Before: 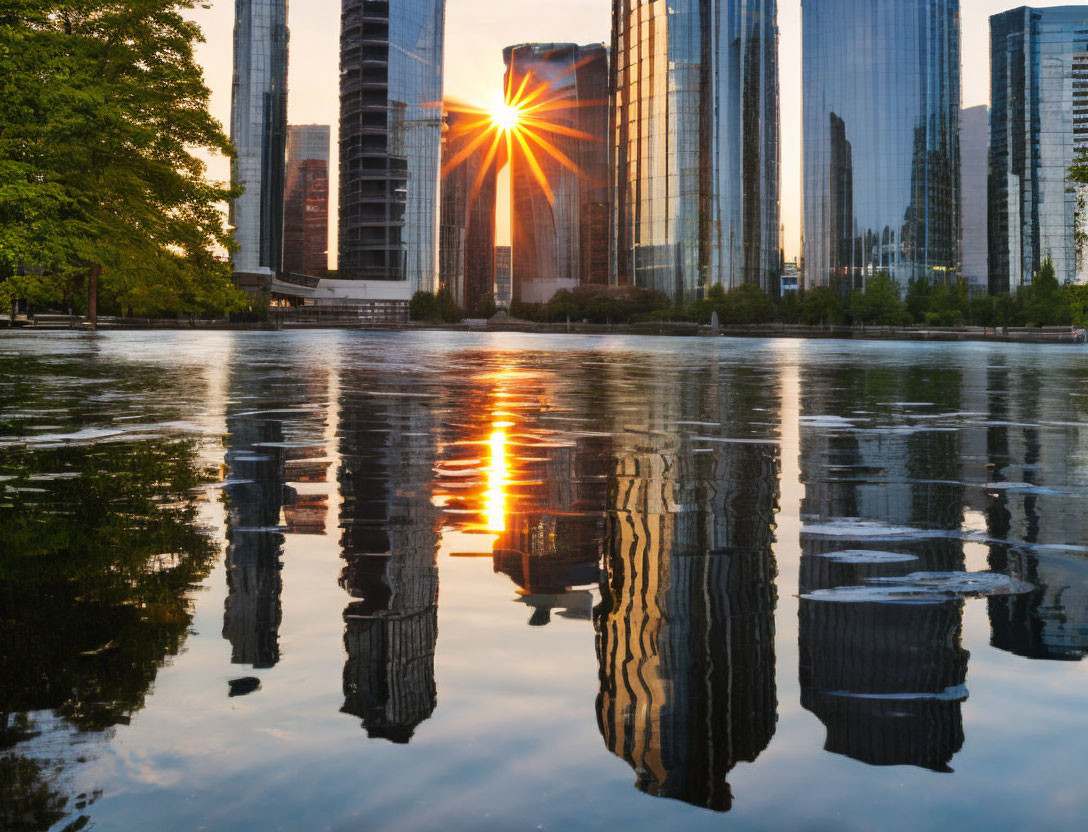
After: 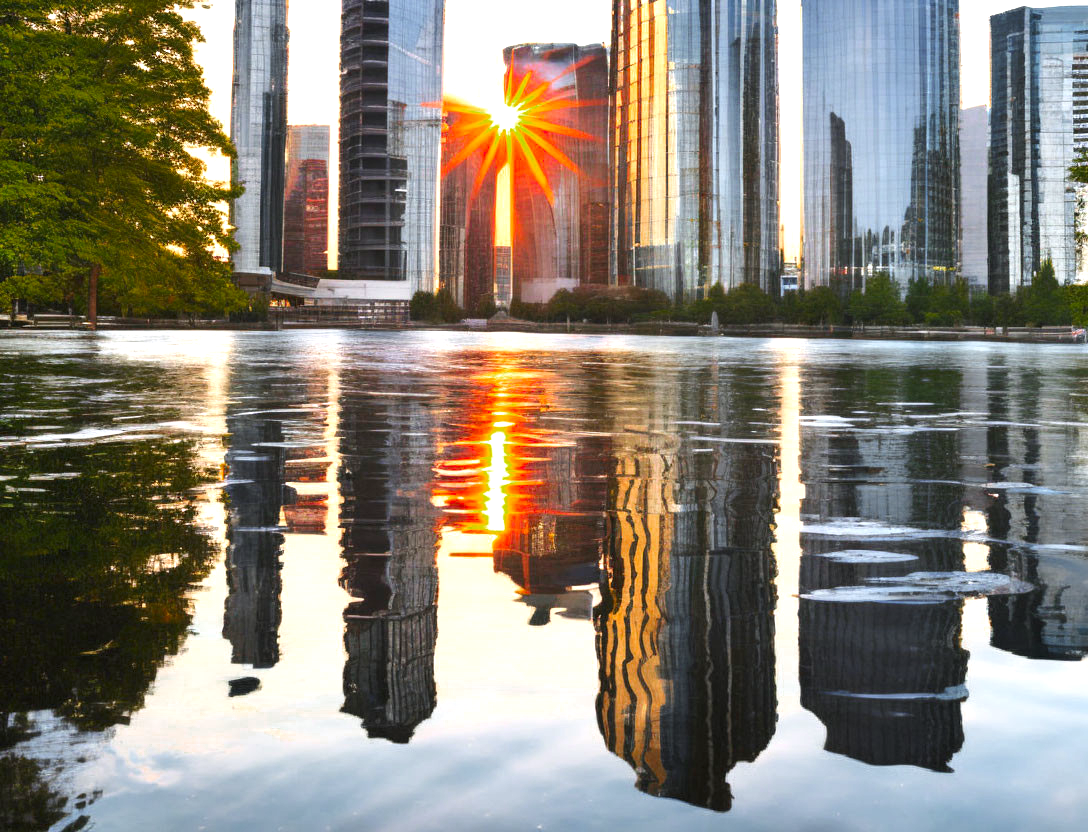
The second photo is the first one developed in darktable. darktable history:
exposure: black level correction 0, exposure 1.199 EV, compensate exposure bias true, compensate highlight preservation false
tone curve: curves: ch0 [(0, 0) (0.003, 0.003) (0.011, 0.01) (0.025, 0.023) (0.044, 0.041) (0.069, 0.064) (0.1, 0.092) (0.136, 0.125) (0.177, 0.163) (0.224, 0.207) (0.277, 0.255) (0.335, 0.309) (0.399, 0.375) (0.468, 0.459) (0.543, 0.548) (0.623, 0.629) (0.709, 0.716) (0.801, 0.808) (0.898, 0.911) (1, 1)], color space Lab, independent channels, preserve colors none
color zones: curves: ch0 [(0, 0.48) (0.209, 0.398) (0.305, 0.332) (0.429, 0.493) (0.571, 0.5) (0.714, 0.5) (0.857, 0.5) (1, 0.48)]; ch1 [(0, 0.633) (0.143, 0.586) (0.286, 0.489) (0.429, 0.448) (0.571, 0.31) (0.714, 0.335) (0.857, 0.492) (1, 0.633)]; ch2 [(0, 0.448) (0.143, 0.498) (0.286, 0.5) (0.429, 0.5) (0.571, 0.5) (0.714, 0.5) (0.857, 0.5) (1, 0.448)]
